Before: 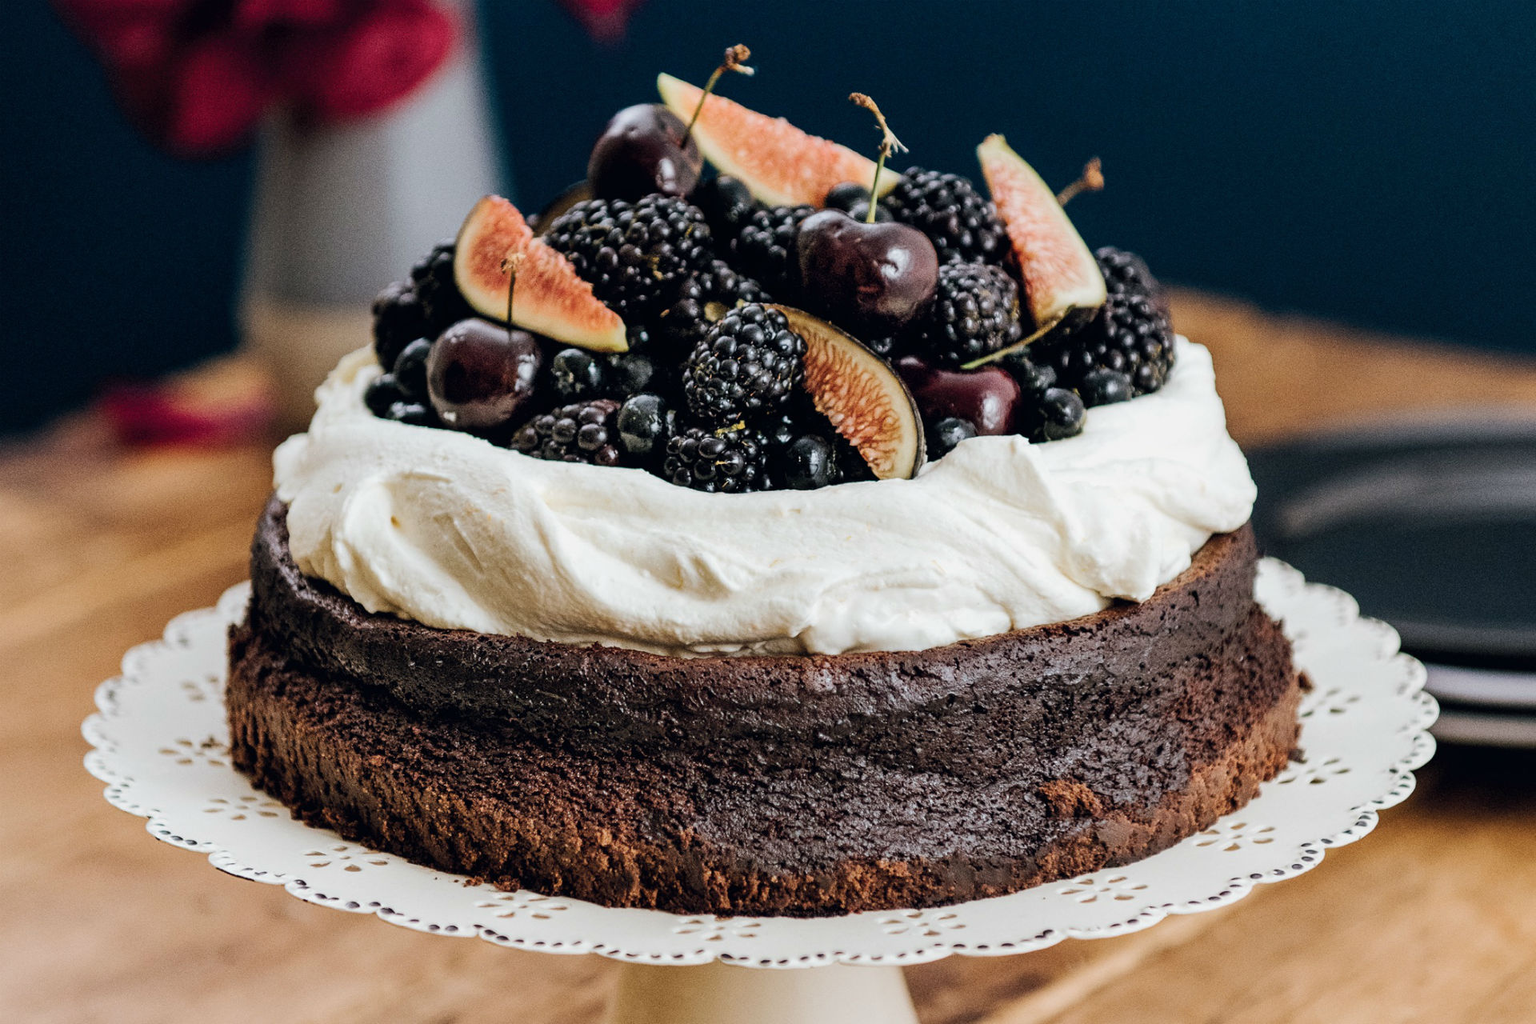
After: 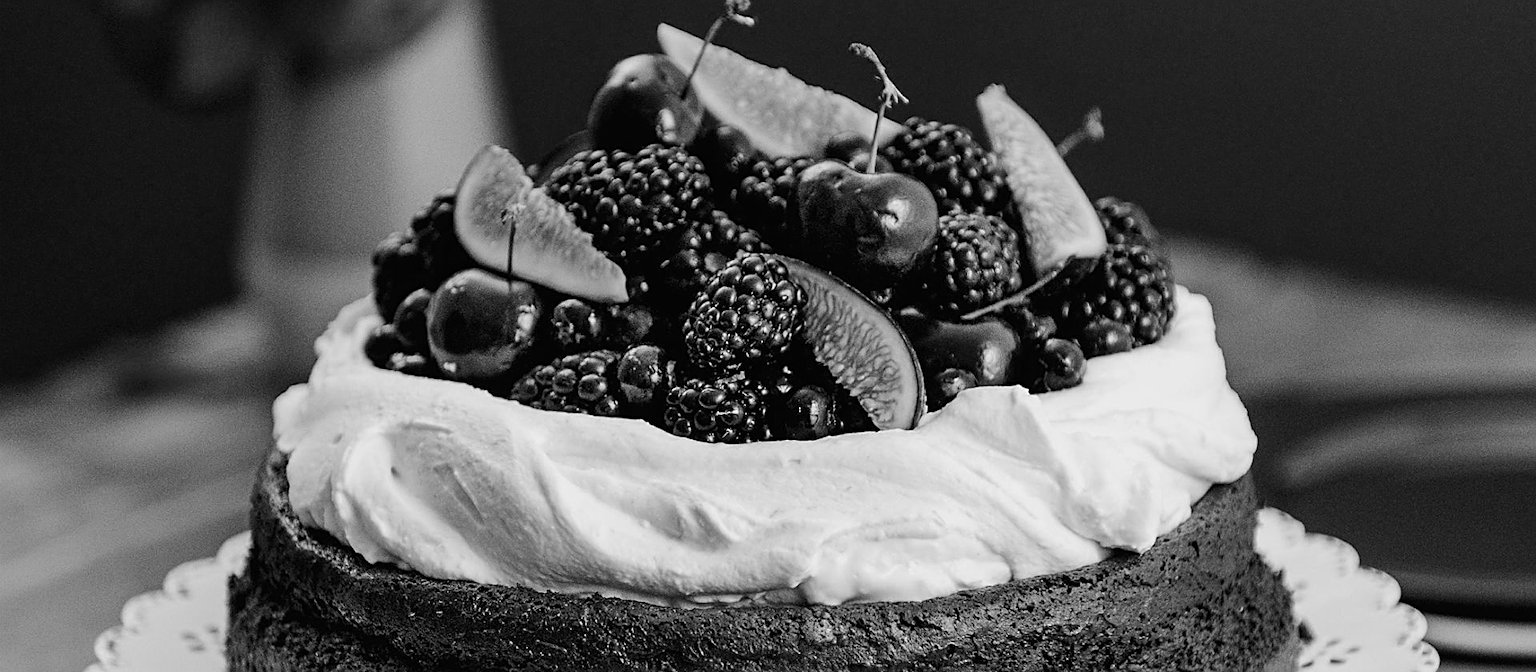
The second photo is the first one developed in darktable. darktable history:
color calibration: output gray [0.21, 0.42, 0.37, 0], gray › normalize channels true, illuminant same as pipeline (D50), adaptation XYZ, x 0.346, y 0.359, gamut compression 0
sharpen: on, module defaults
crop and rotate: top 4.848%, bottom 29.503%
